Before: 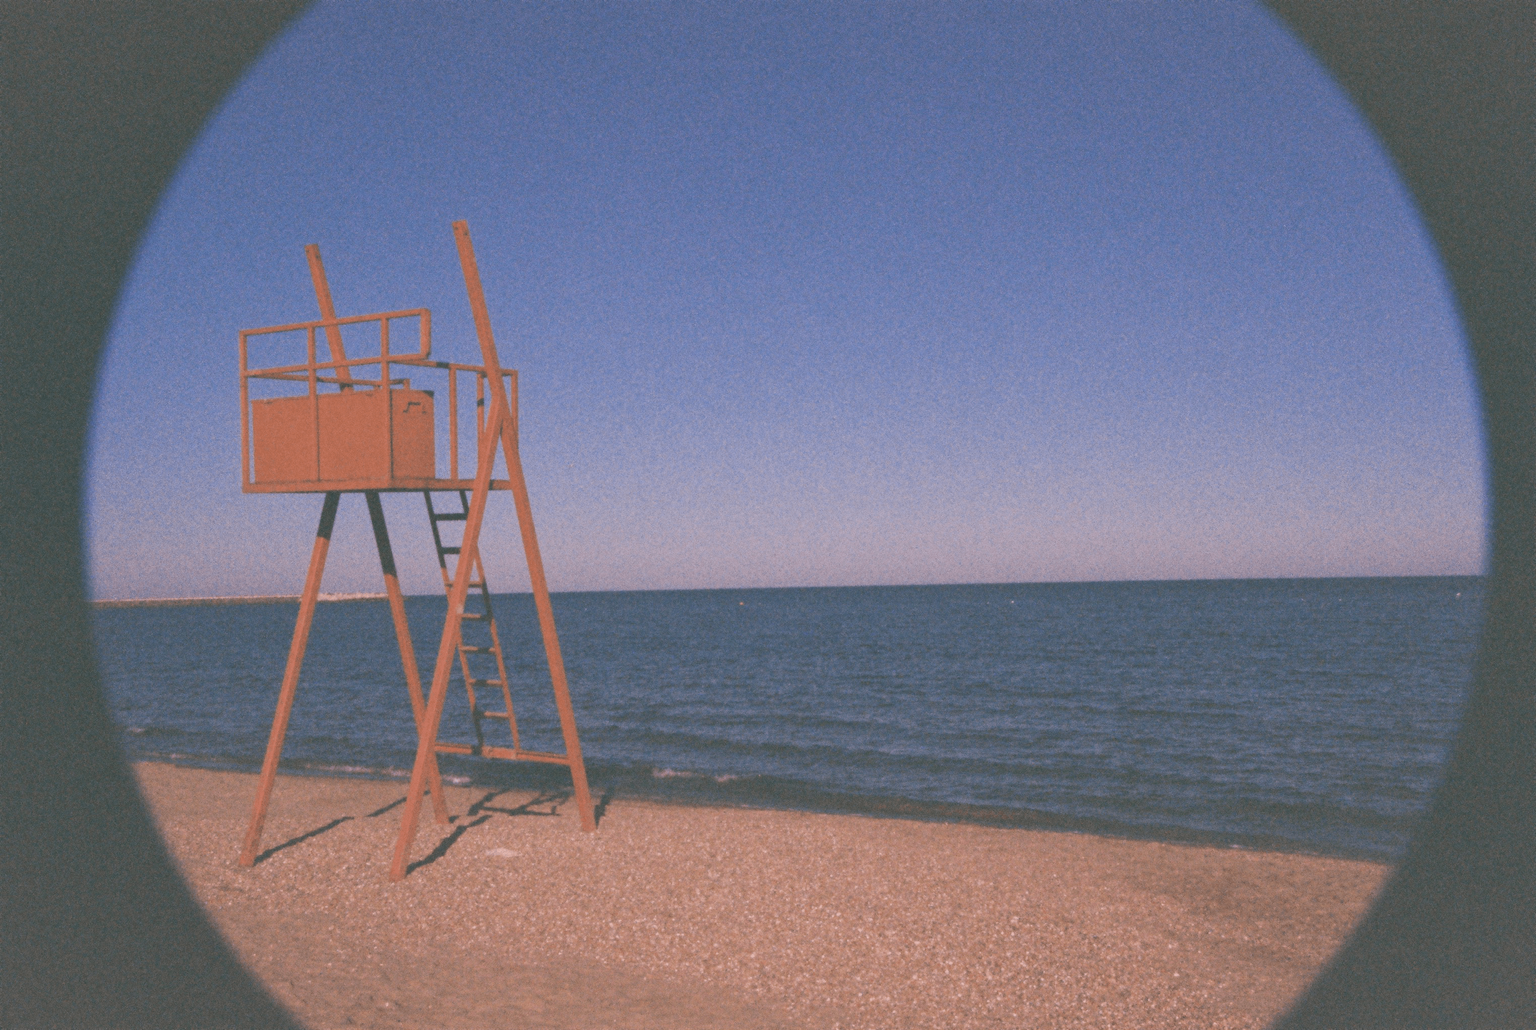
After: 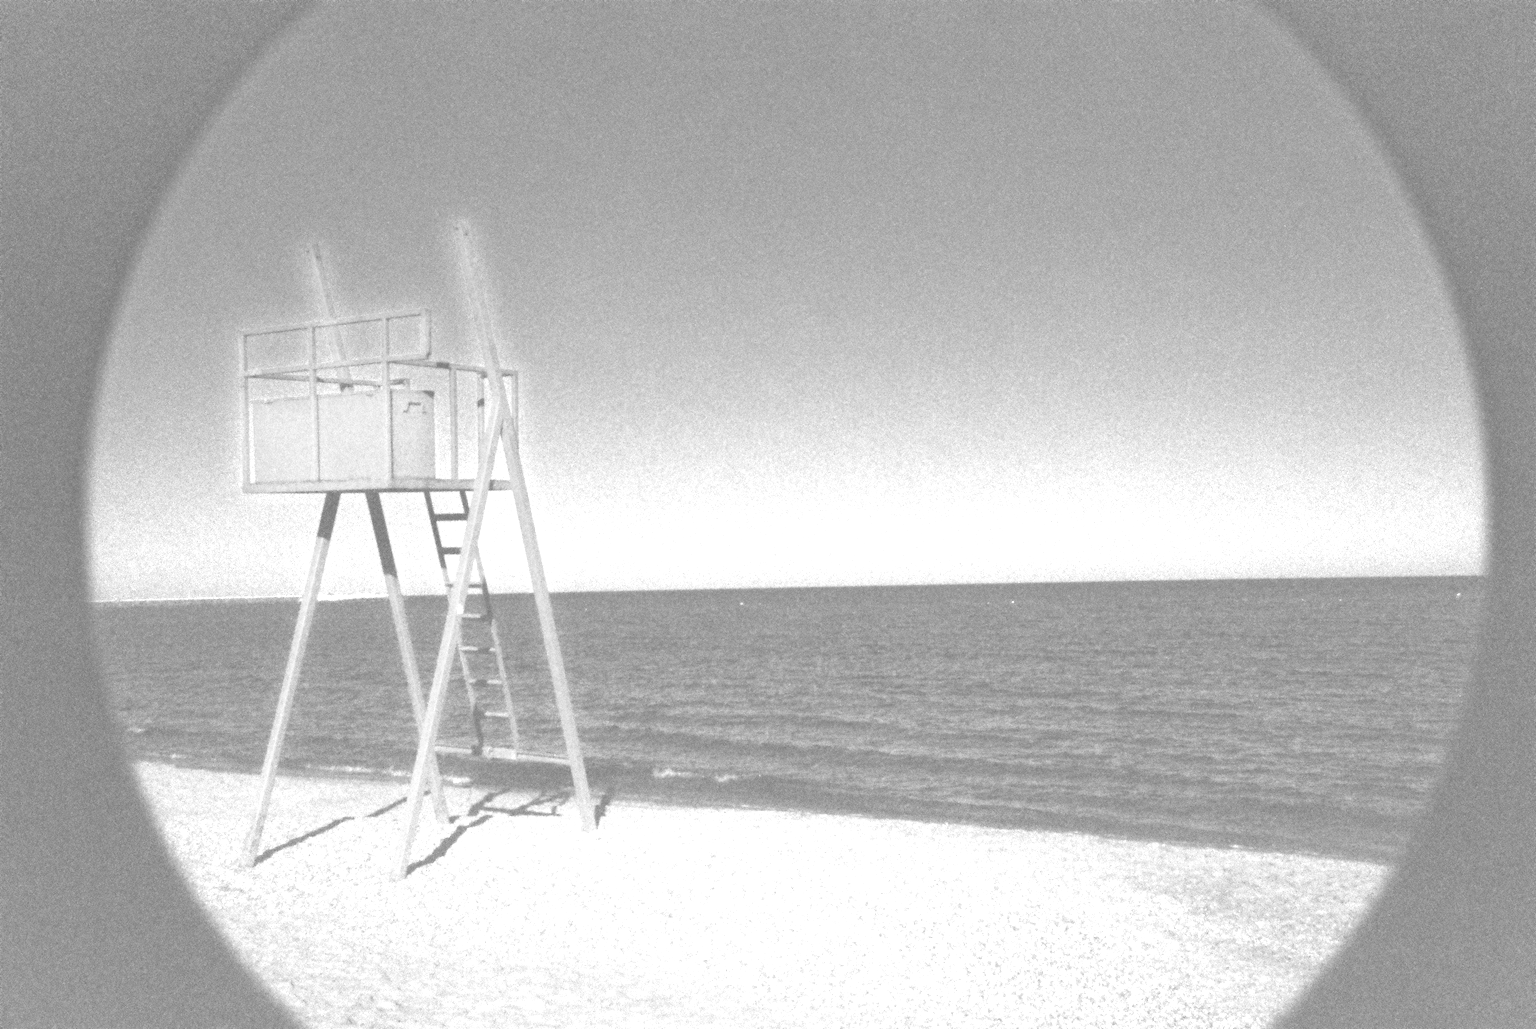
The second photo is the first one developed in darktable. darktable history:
exposure: exposure 2 EV, compensate highlight preservation false
color correction: highlights a* -1.43, highlights b* 10.12, shadows a* 0.395, shadows b* 19.35
monochrome: a 26.22, b 42.67, size 0.8
